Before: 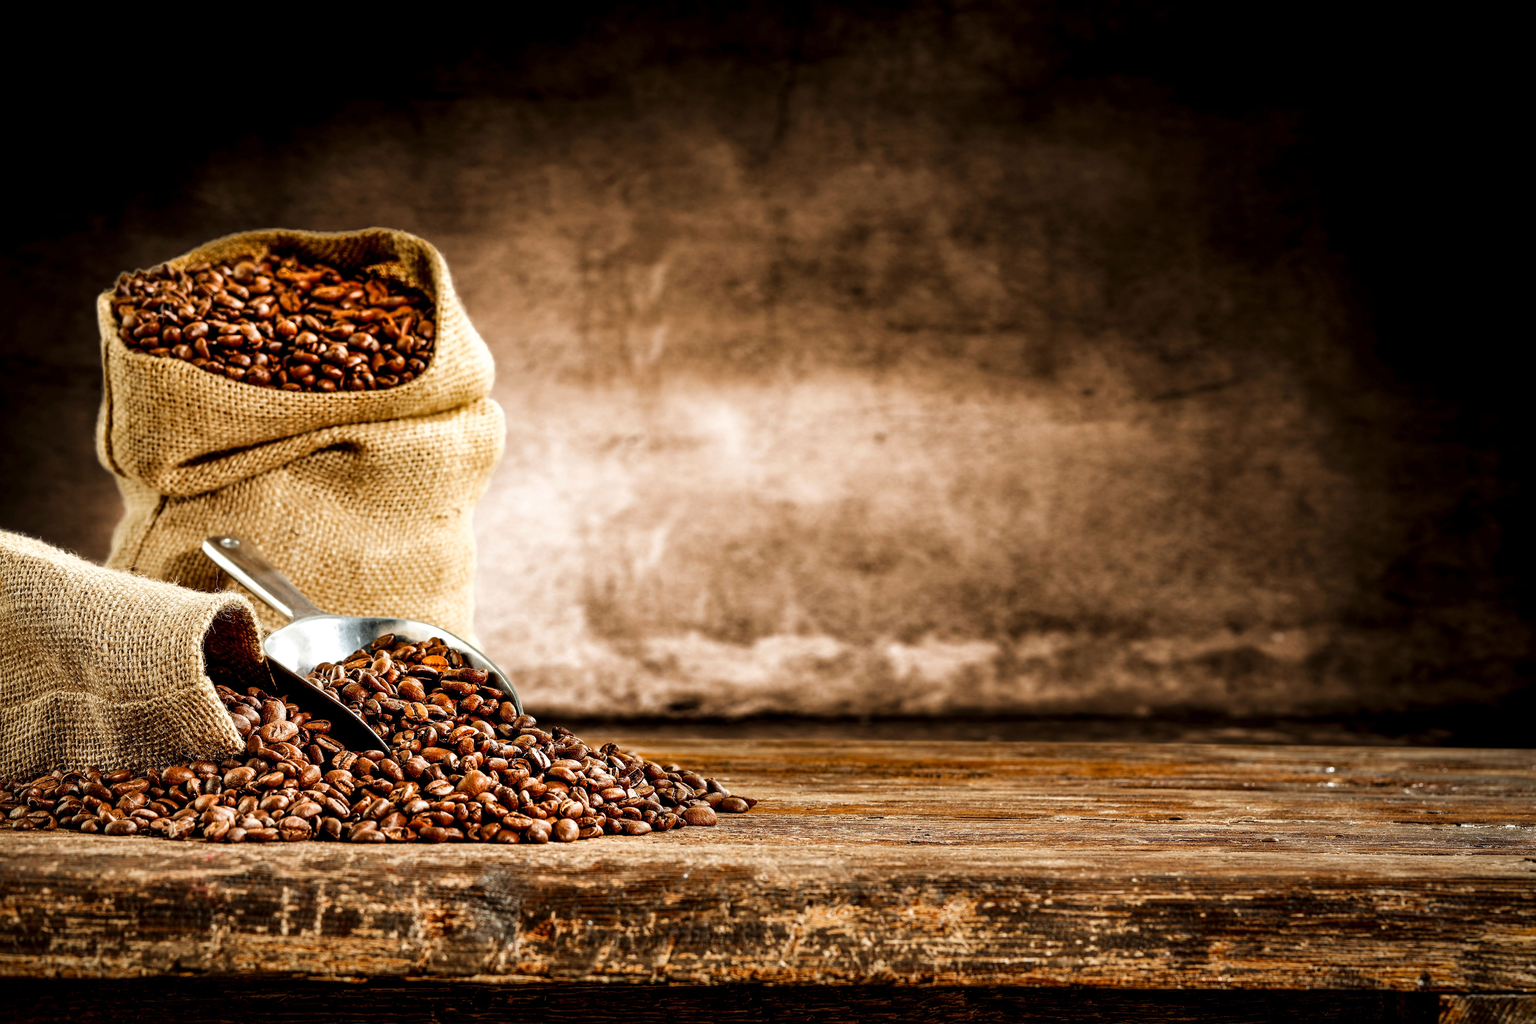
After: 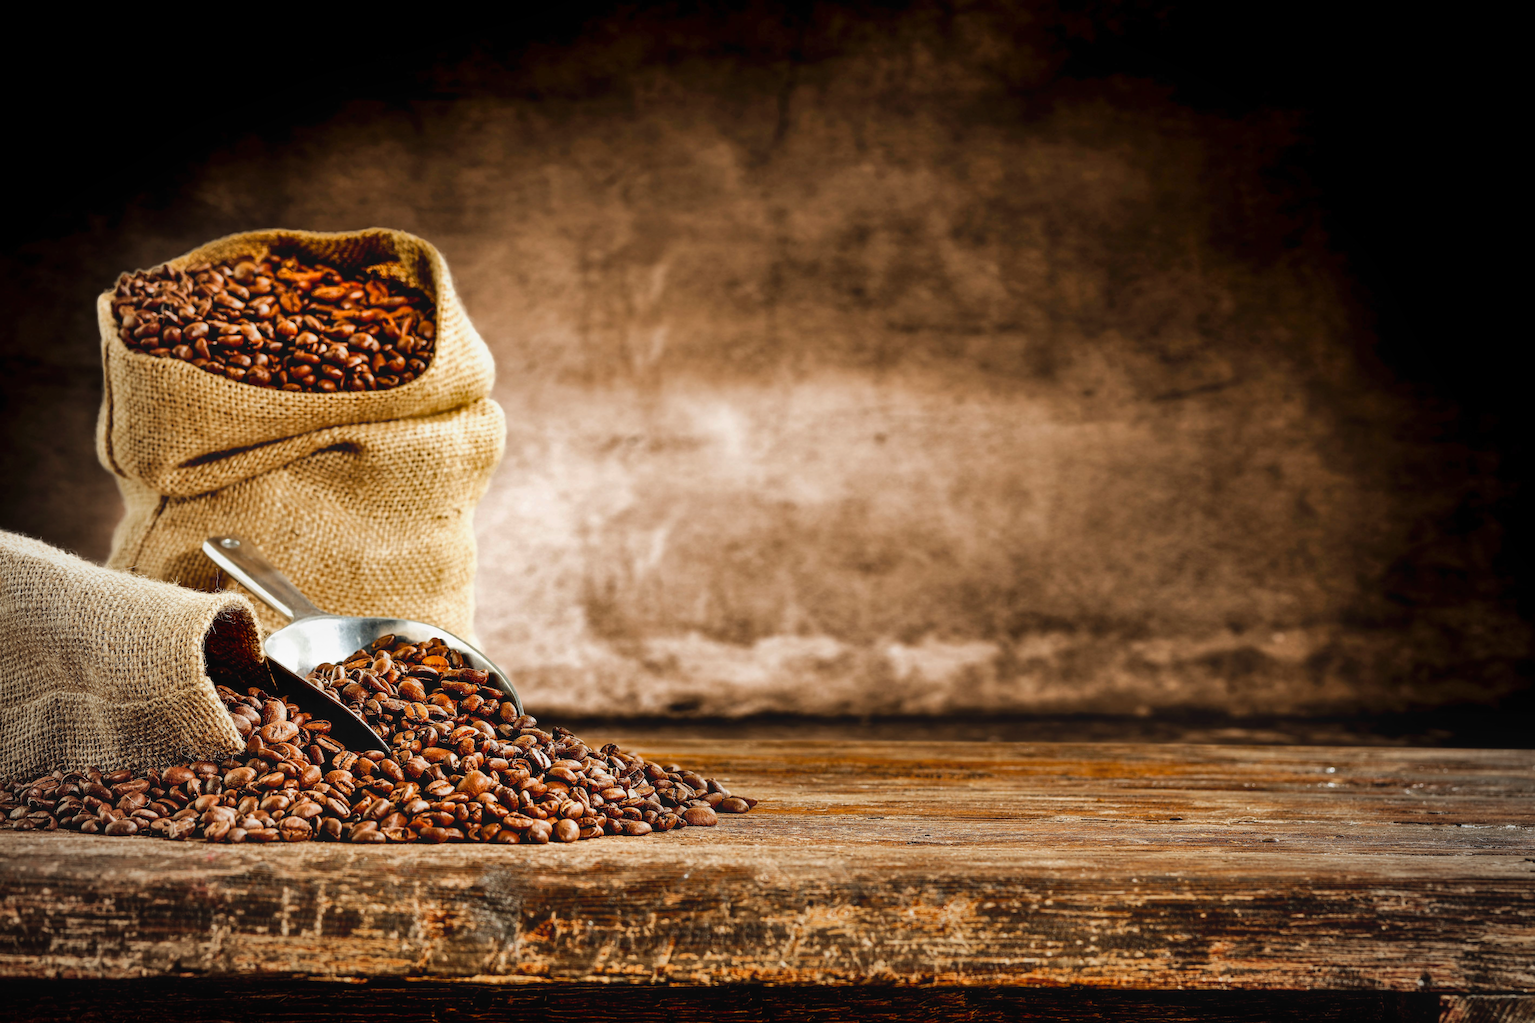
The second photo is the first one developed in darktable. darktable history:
contrast equalizer: octaves 7, y [[0.46, 0.454, 0.451, 0.451, 0.455, 0.46], [0.5 ×6], [0.5 ×6], [0 ×6], [0 ×6]]
tone equalizer: edges refinement/feathering 500, mask exposure compensation -1.57 EV, preserve details no
vignetting: fall-off start 76.05%, fall-off radius 28.12%, brightness -0.19, saturation -0.289, width/height ratio 0.973
shadows and highlights: soften with gaussian
